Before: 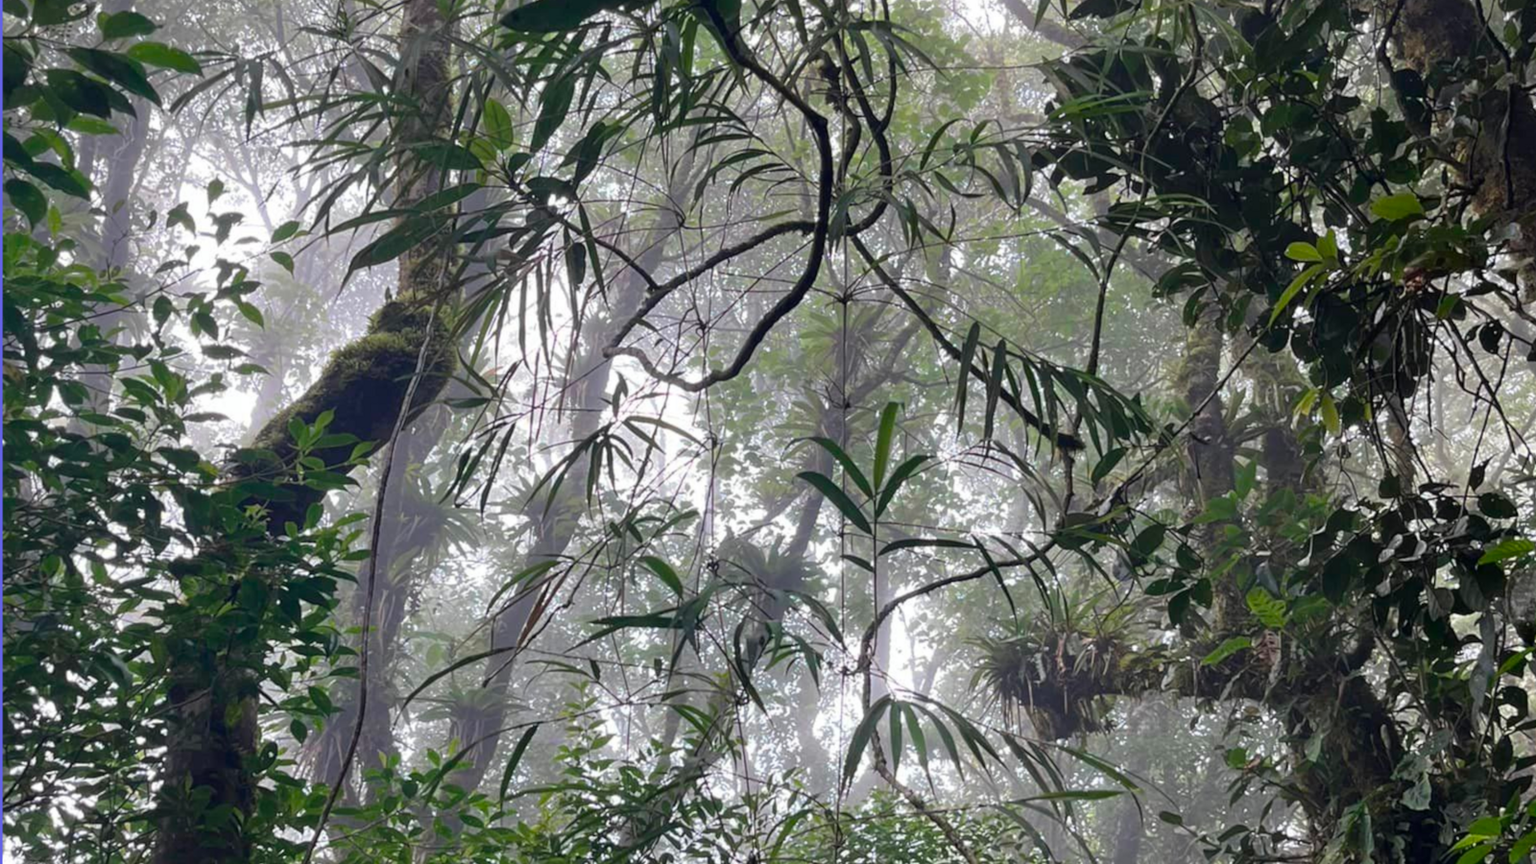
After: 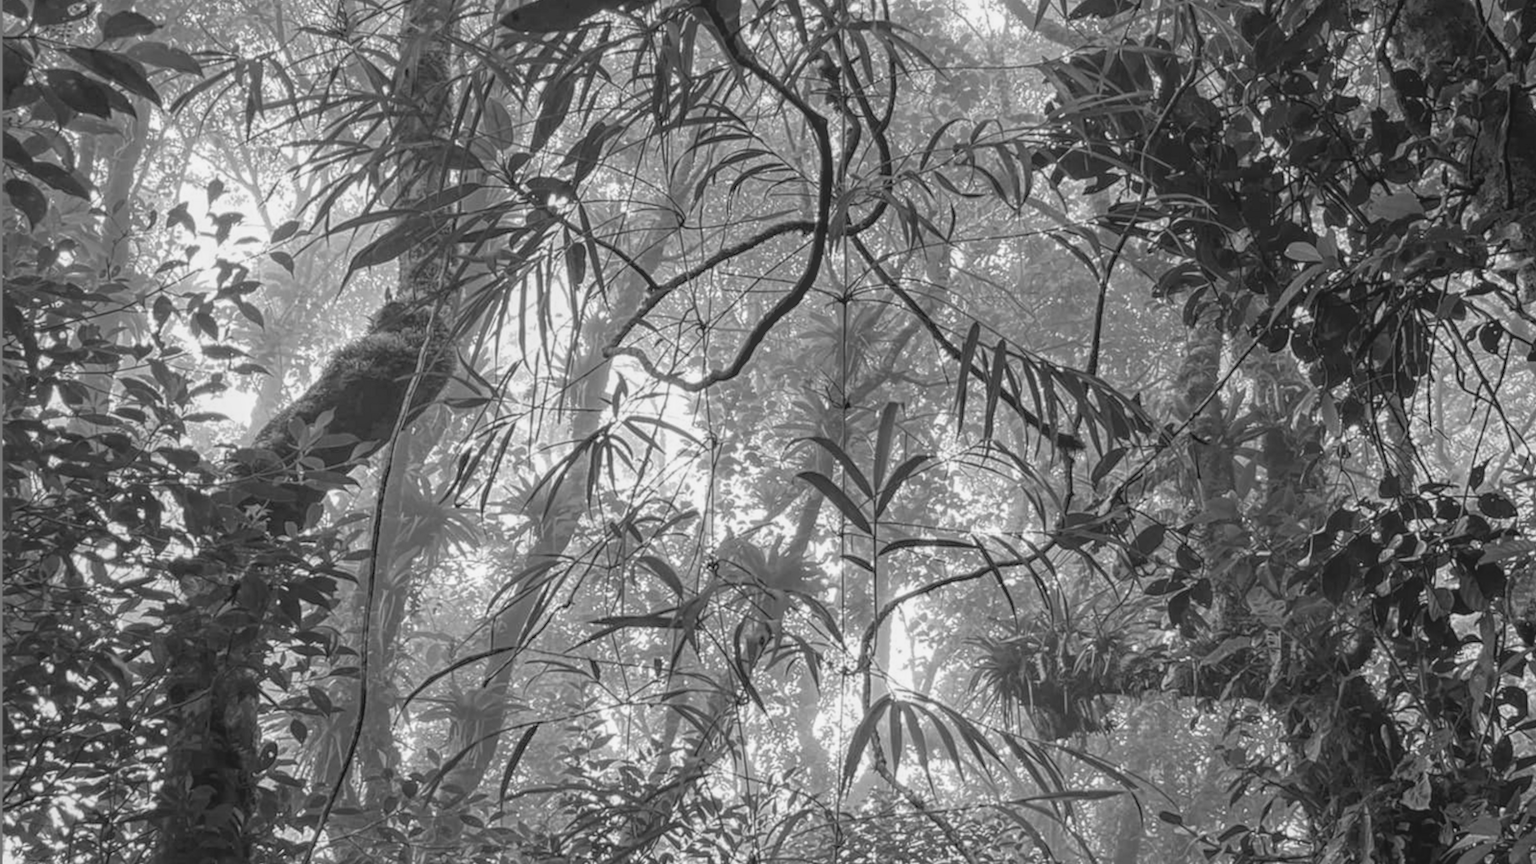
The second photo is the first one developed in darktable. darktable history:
color zones: curves: ch1 [(0, -0.394) (0.143, -0.394) (0.286, -0.394) (0.429, -0.392) (0.571, -0.391) (0.714, -0.391) (0.857, -0.391) (1, -0.394)]
tone curve: curves: ch0 [(0, 0.024) (0.119, 0.146) (0.474, 0.485) (0.718, 0.739) (0.817, 0.839) (1, 0.998)]; ch1 [(0, 0) (0.377, 0.416) (0.439, 0.451) (0.477, 0.477) (0.501, 0.503) (0.538, 0.544) (0.58, 0.602) (0.664, 0.676) (0.783, 0.804) (1, 1)]; ch2 [(0, 0) (0.38, 0.405) (0.463, 0.456) (0.498, 0.497) (0.524, 0.535) (0.578, 0.576) (0.648, 0.665) (1, 1)], color space Lab, independent channels, preserve colors none
haze removal: compatibility mode true, adaptive false
local contrast: highlights 72%, shadows 20%, midtone range 0.198
color balance rgb: shadows lift › chroma 2.051%, shadows lift › hue 136.97°, perceptual saturation grading › global saturation 0.185%, perceptual saturation grading › highlights -19.885%, perceptual saturation grading › shadows 20.502%, global vibrance 9.981%
